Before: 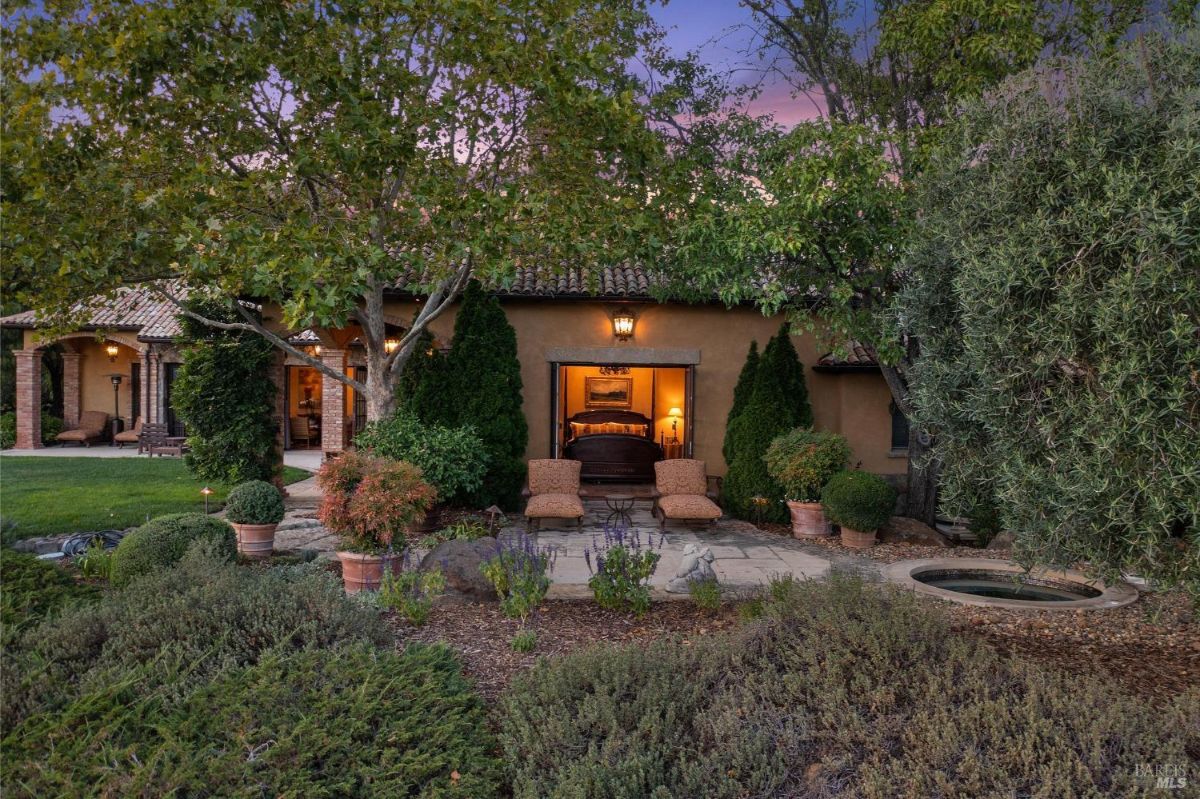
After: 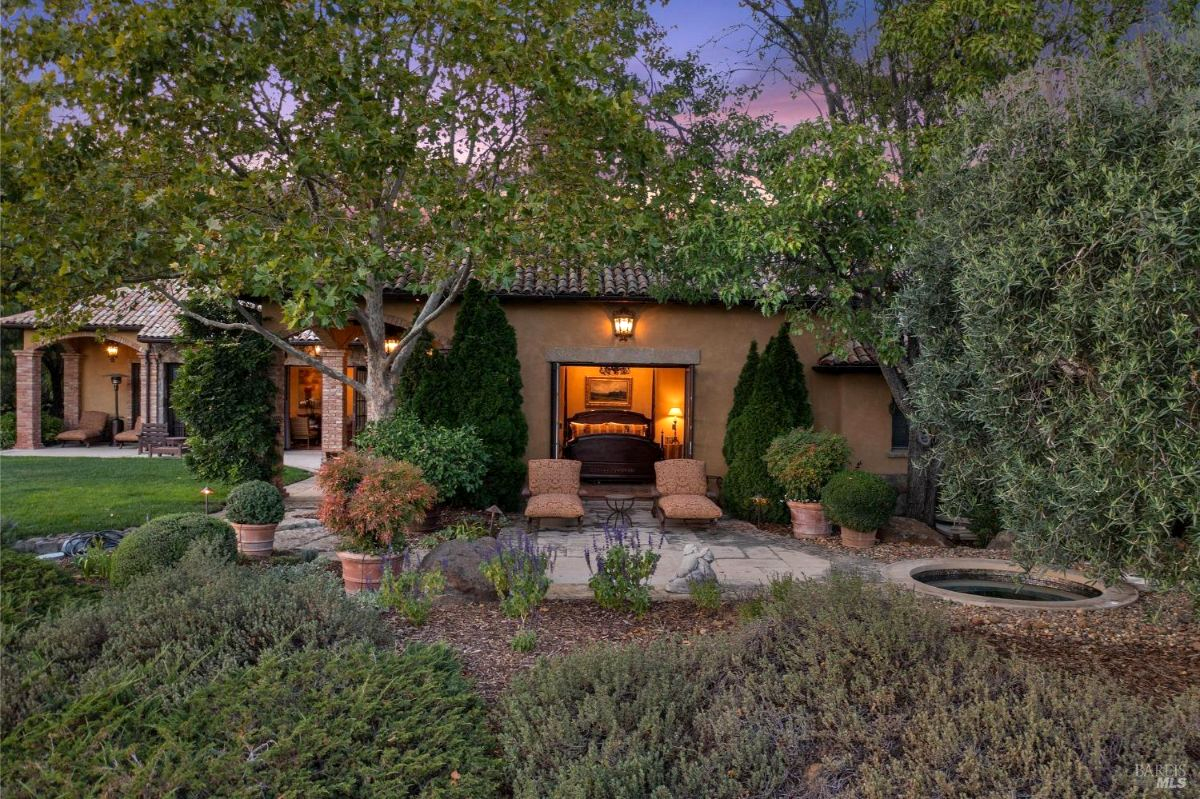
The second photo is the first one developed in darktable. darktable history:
exposure: black level correction 0.001, exposure 0.192 EV, compensate exposure bias true, compensate highlight preservation false
